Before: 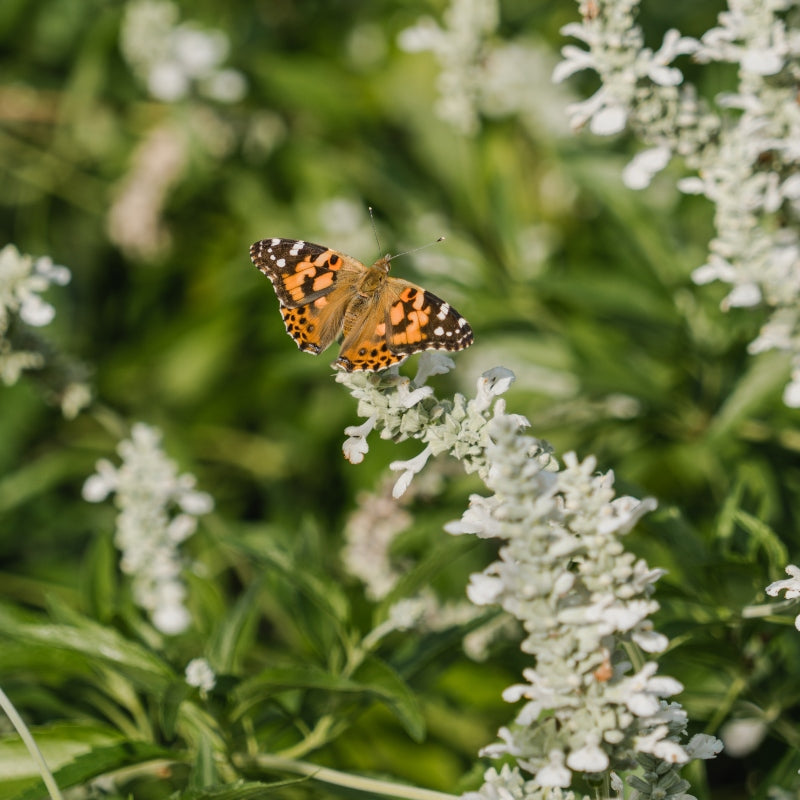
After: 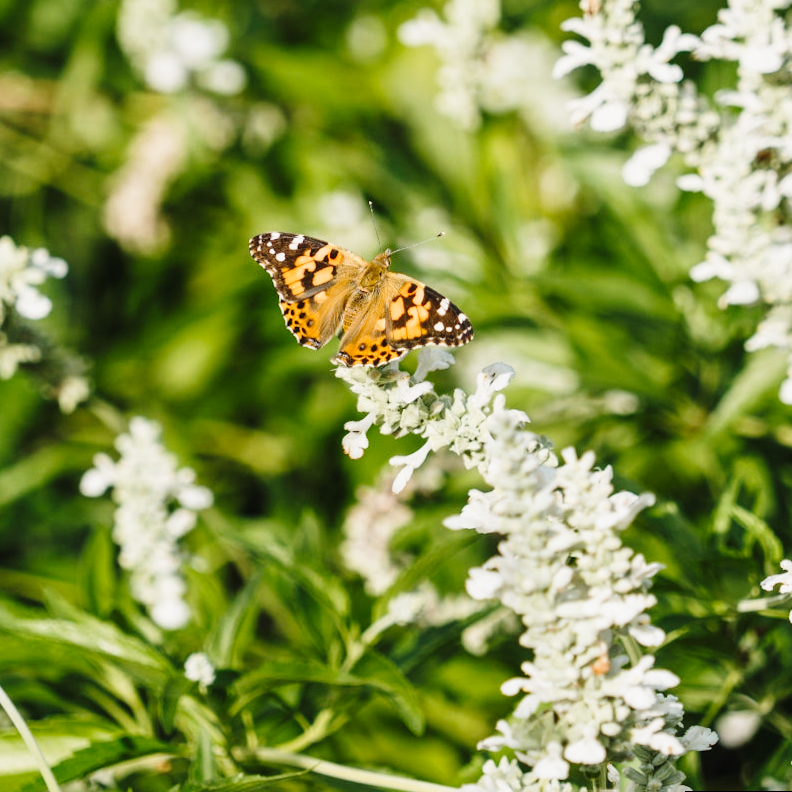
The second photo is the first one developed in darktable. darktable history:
rotate and perspective: rotation 0.174°, lens shift (vertical) 0.013, lens shift (horizontal) 0.019, shear 0.001, automatic cropping original format, crop left 0.007, crop right 0.991, crop top 0.016, crop bottom 0.997
base curve: curves: ch0 [(0, 0) (0.028, 0.03) (0.121, 0.232) (0.46, 0.748) (0.859, 0.968) (1, 1)], preserve colors none
